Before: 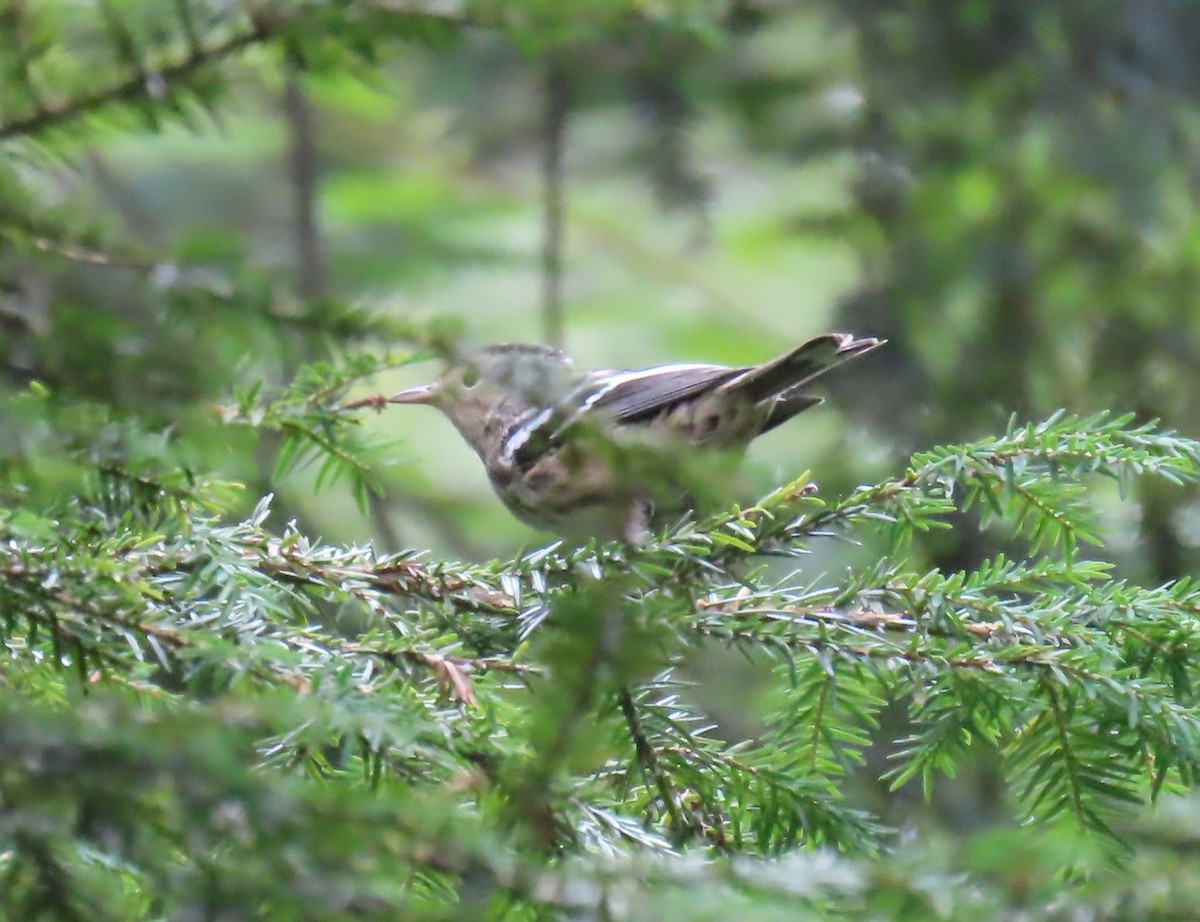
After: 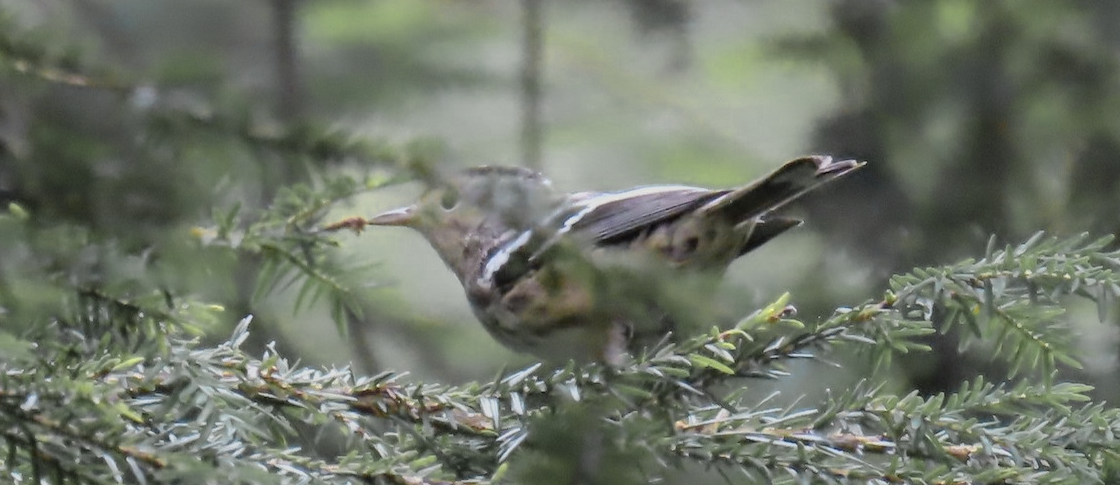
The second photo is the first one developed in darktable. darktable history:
tone equalizer: -8 EV -0.443 EV, -7 EV -0.425 EV, -6 EV -0.295 EV, -5 EV -0.235 EV, -3 EV 0.228 EV, -2 EV 0.312 EV, -1 EV 0.404 EV, +0 EV 0.444 EV
color zones: curves: ch0 [(0.004, 0.306) (0.107, 0.448) (0.252, 0.656) (0.41, 0.398) (0.595, 0.515) (0.768, 0.628)]; ch1 [(0.07, 0.323) (0.151, 0.452) (0.252, 0.608) (0.346, 0.221) (0.463, 0.189) (0.61, 0.368) (0.735, 0.395) (0.921, 0.412)]; ch2 [(0, 0.476) (0.132, 0.512) (0.243, 0.512) (0.397, 0.48) (0.522, 0.376) (0.634, 0.536) (0.761, 0.46)]
exposure: black level correction 0, exposure -0.812 EV, compensate highlight preservation false
crop: left 1.807%, top 19.332%, right 4.799%, bottom 28.025%
